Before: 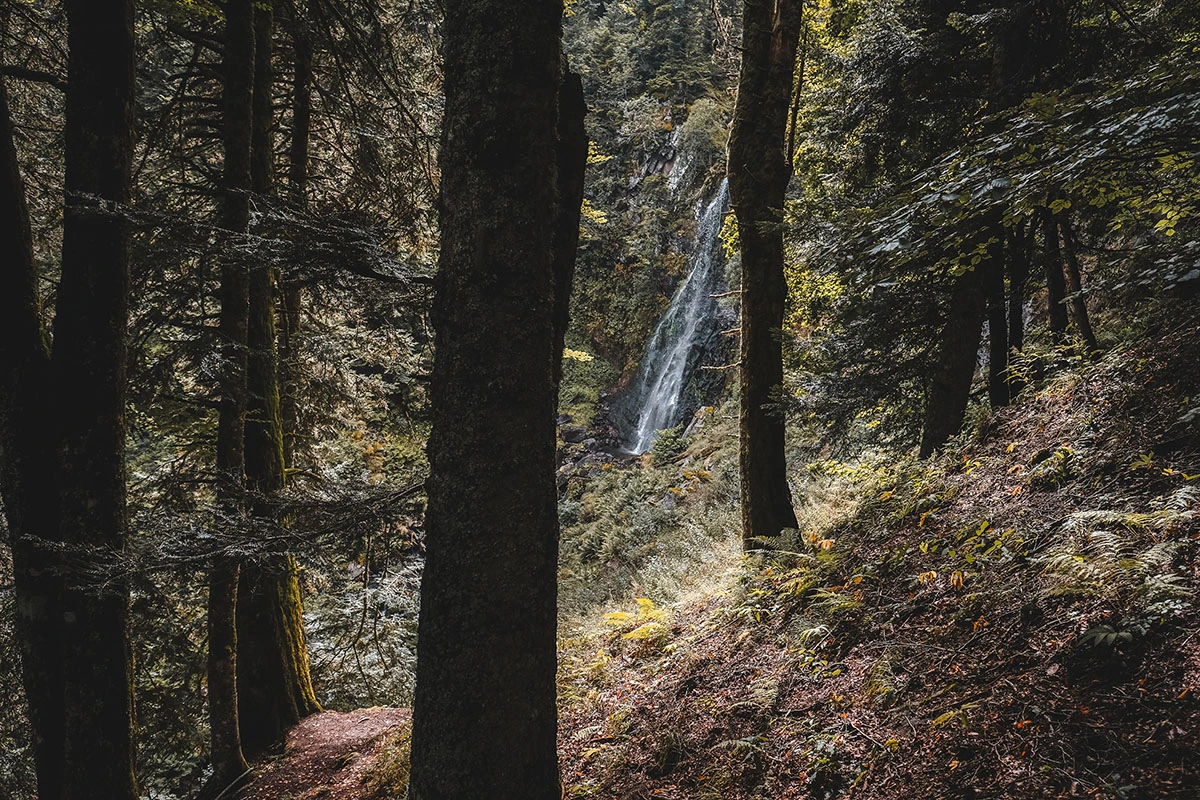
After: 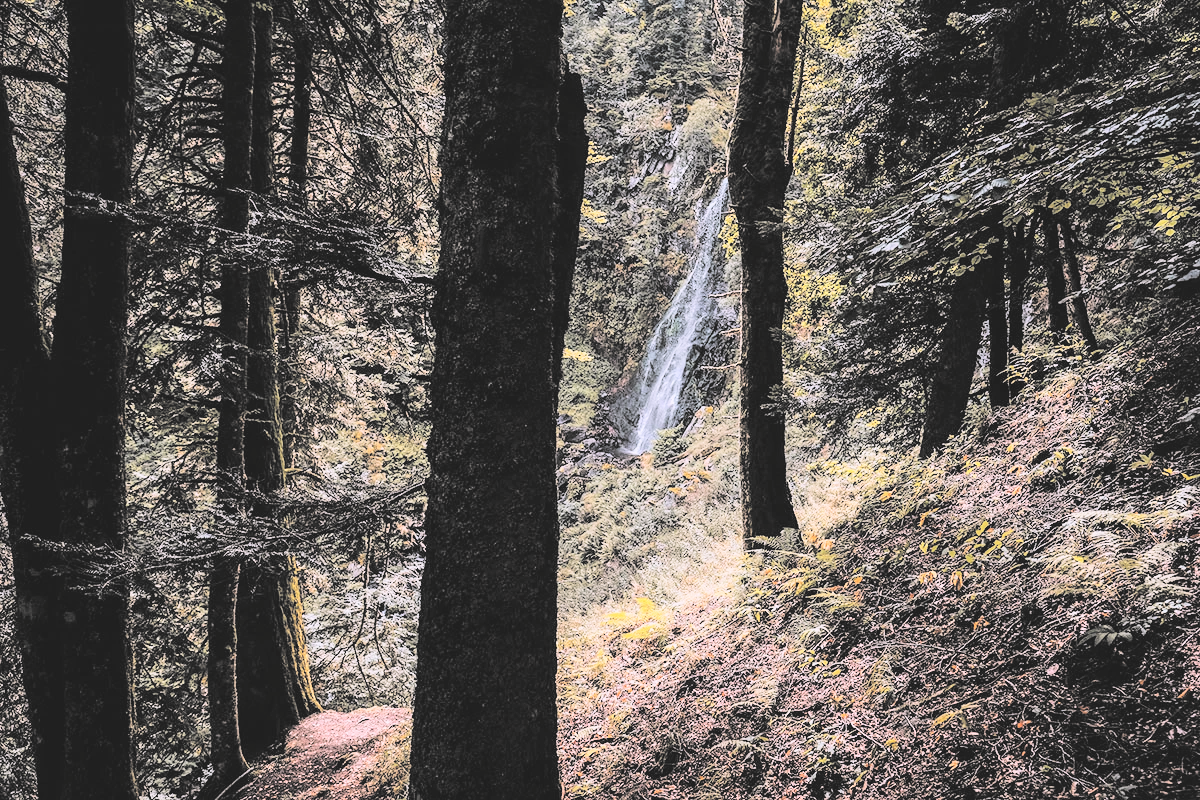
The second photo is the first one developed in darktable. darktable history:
filmic rgb: black relative exposure -5 EV, hardness 2.88, contrast 1.4, highlights saturation mix -20%
white balance: red 1.05, blue 1.072
contrast brightness saturation: brightness 1
